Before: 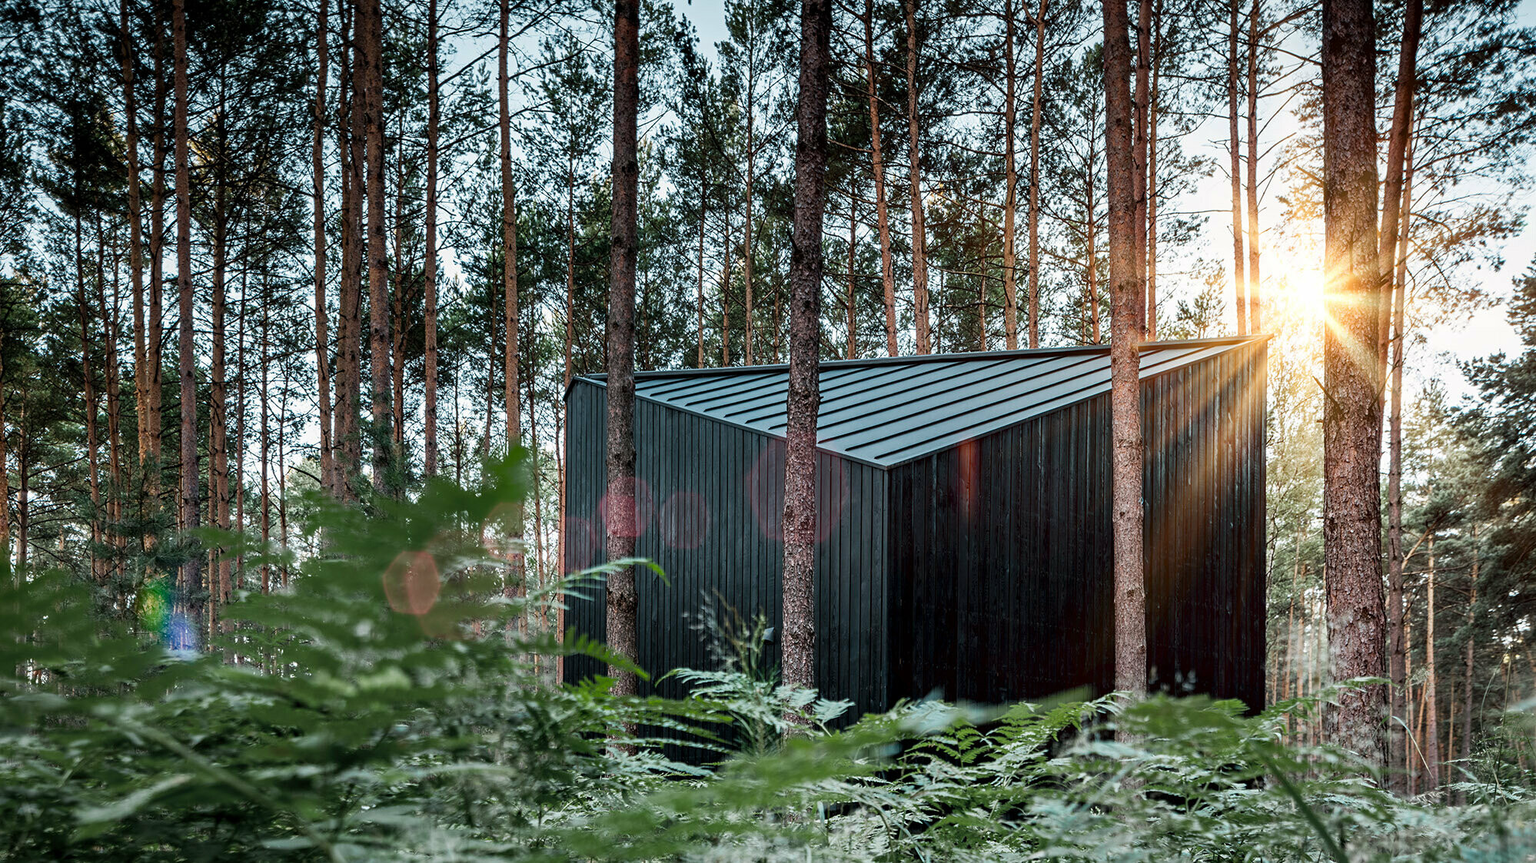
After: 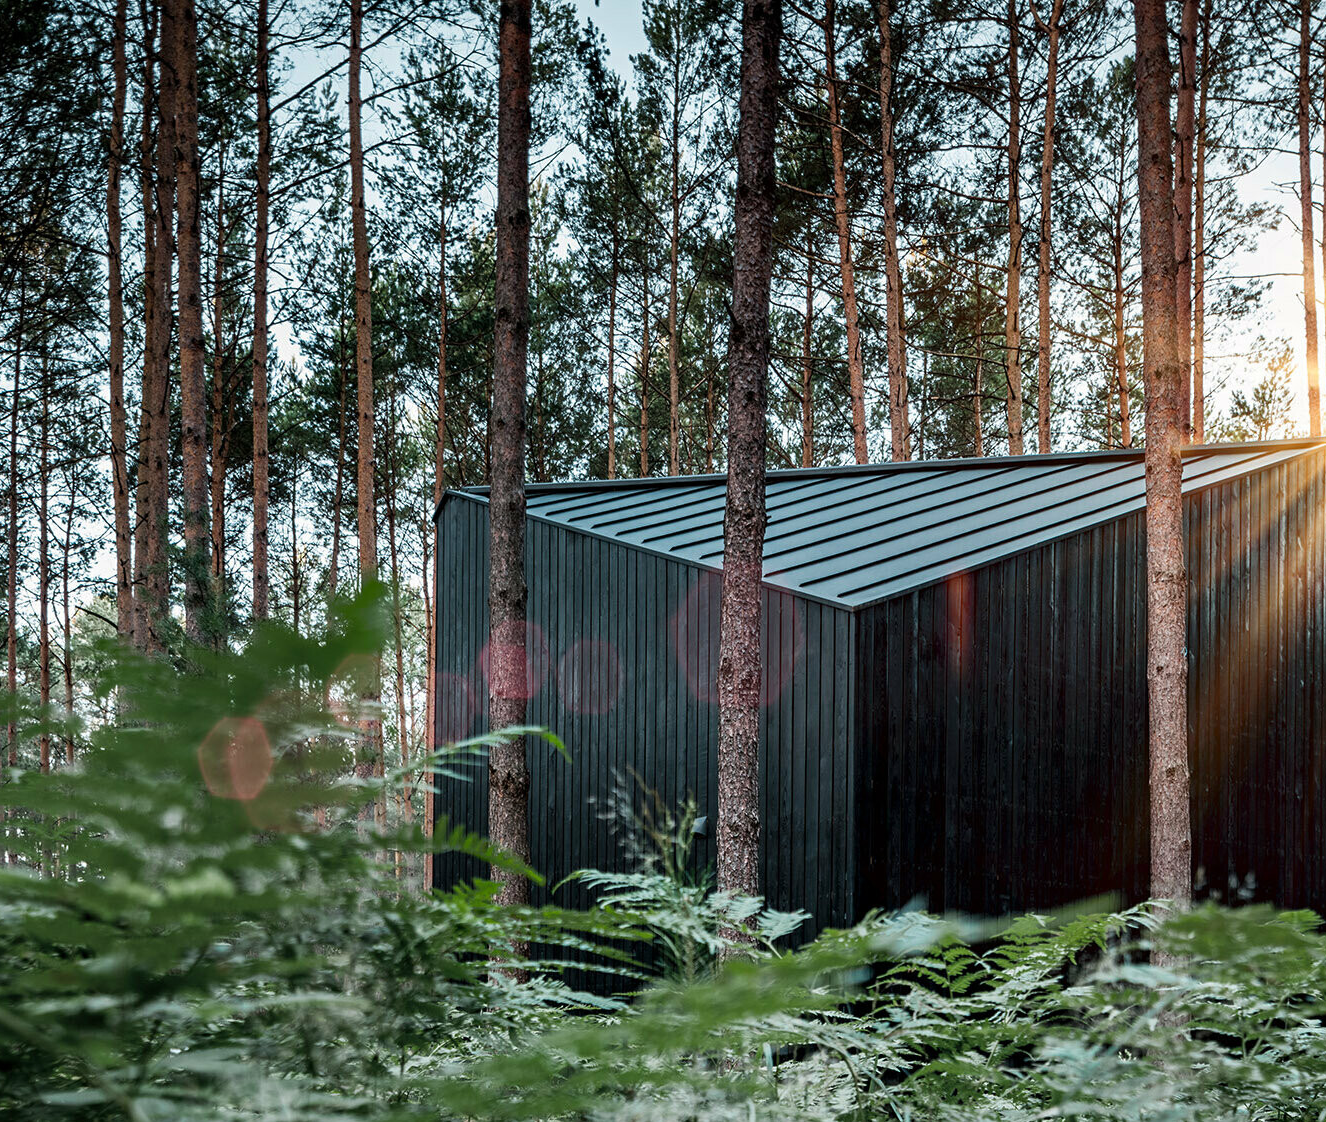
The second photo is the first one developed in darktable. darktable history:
crop and rotate: left 15.02%, right 18.588%
